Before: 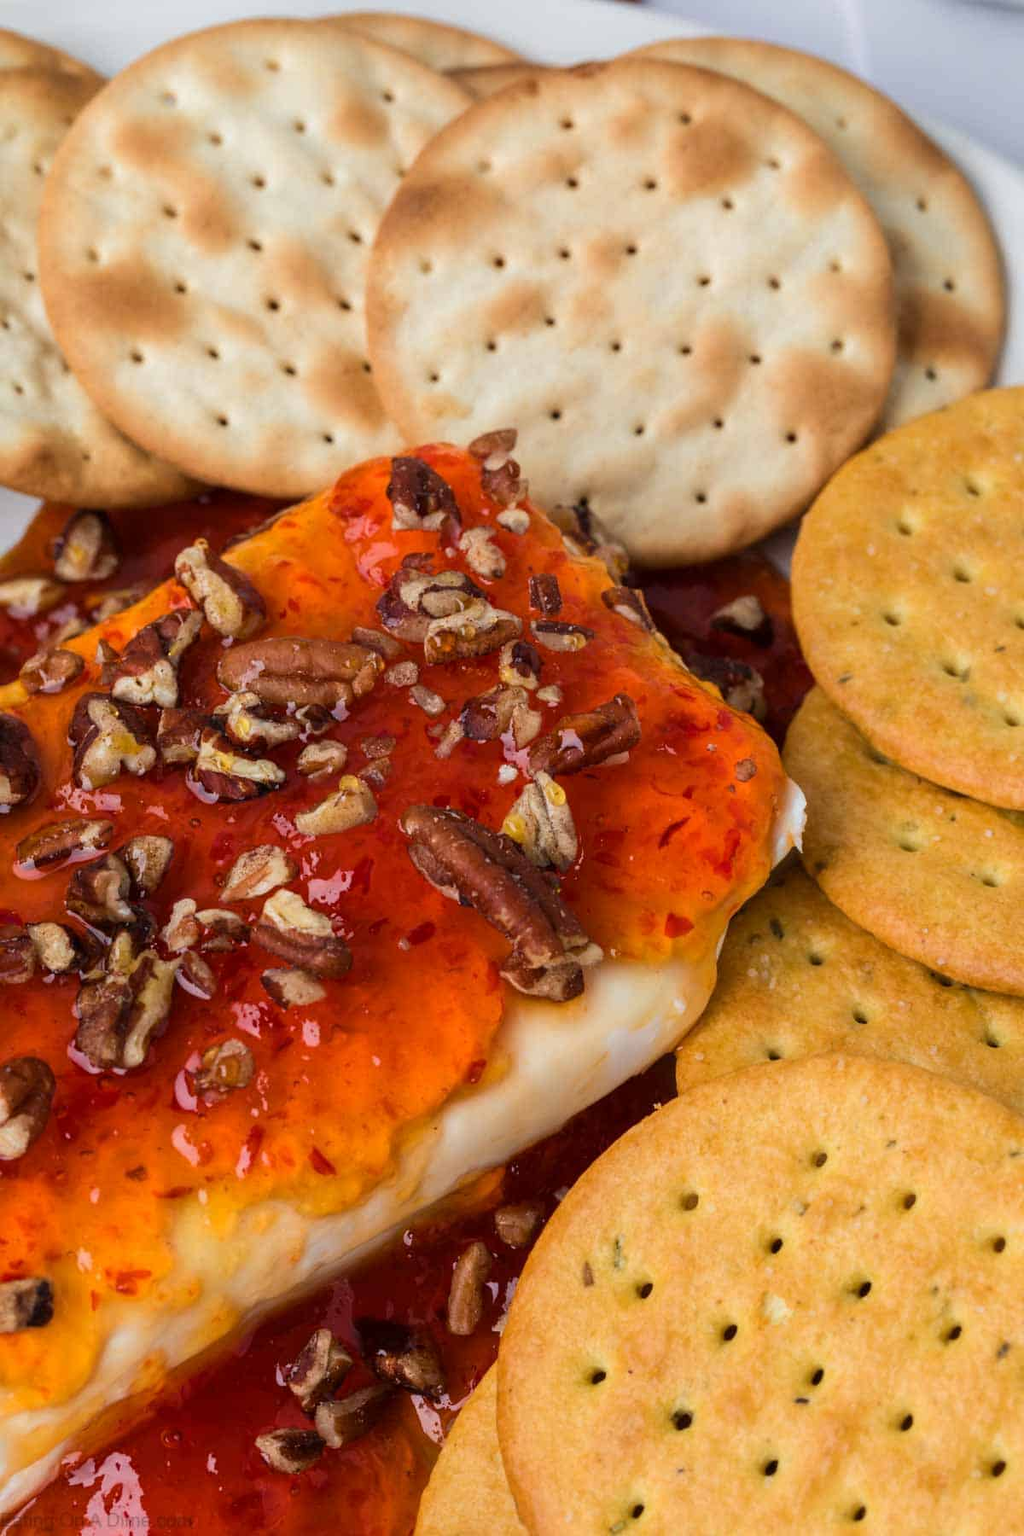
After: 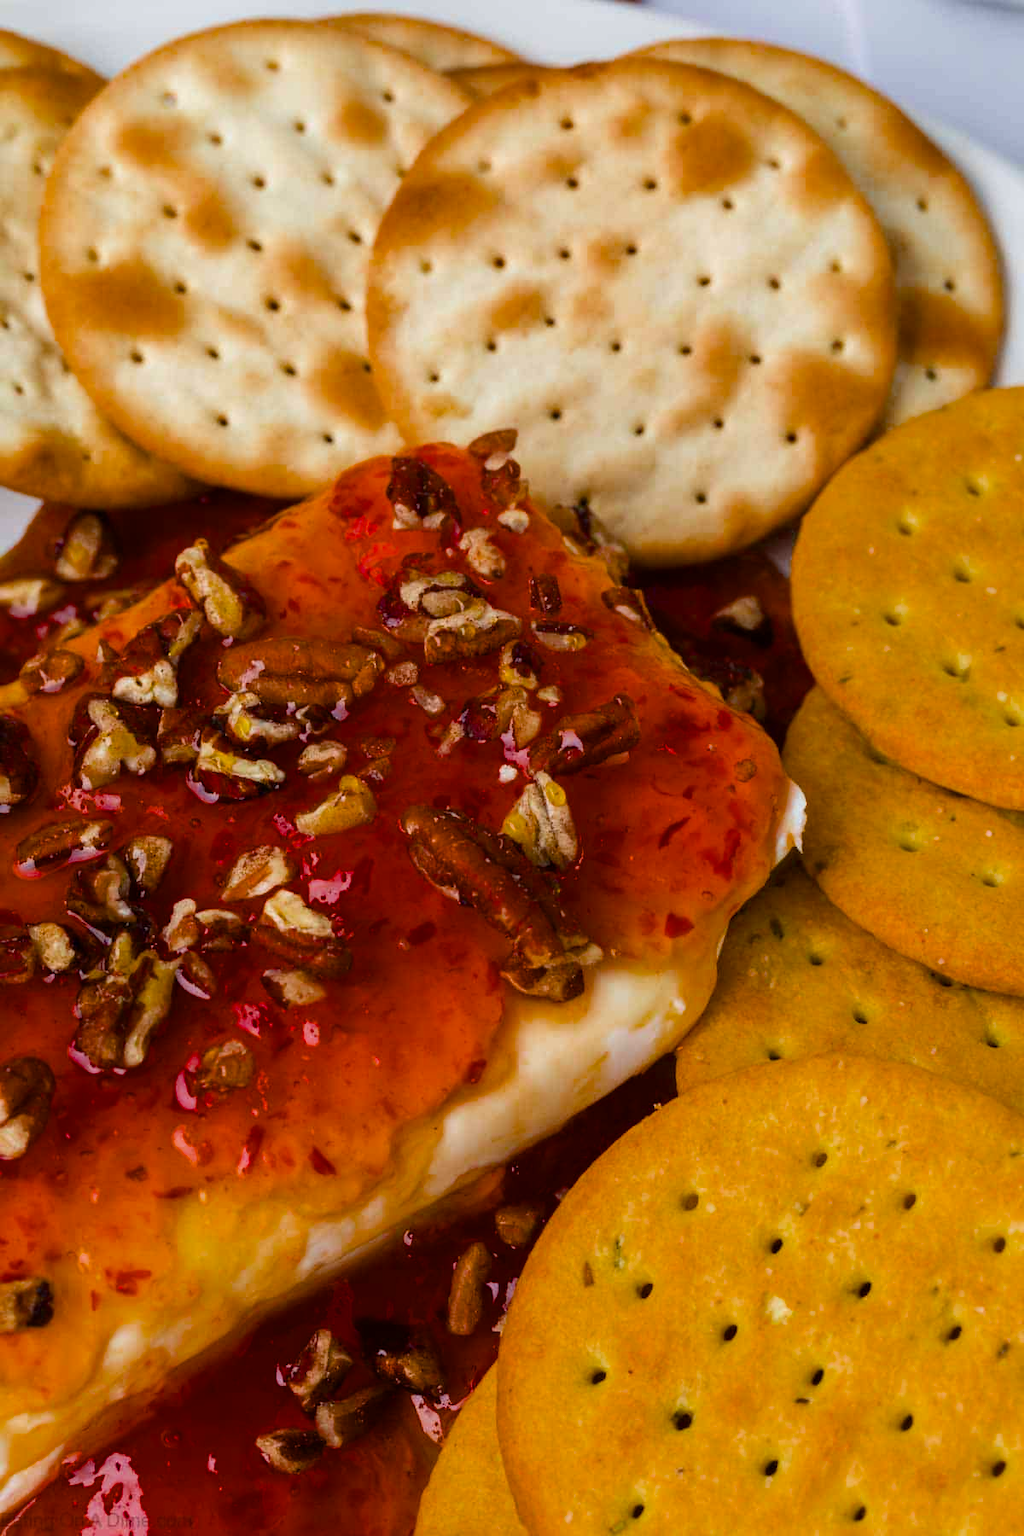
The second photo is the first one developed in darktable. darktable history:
color balance rgb: perceptual saturation grading › global saturation 29.93%, global vibrance -0.969%, saturation formula JzAzBz (2021)
